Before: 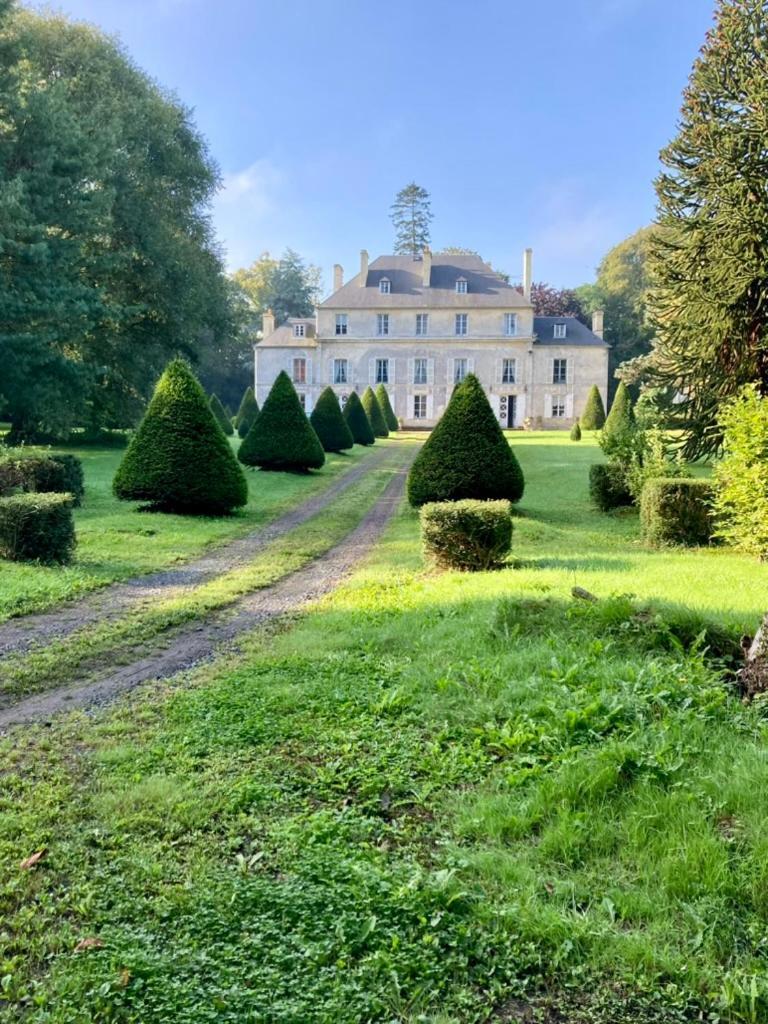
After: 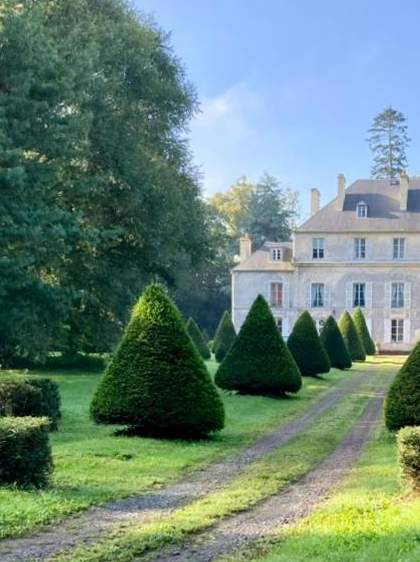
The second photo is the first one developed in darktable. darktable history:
crop and rotate: left 3.047%, top 7.509%, right 42.236%, bottom 37.598%
